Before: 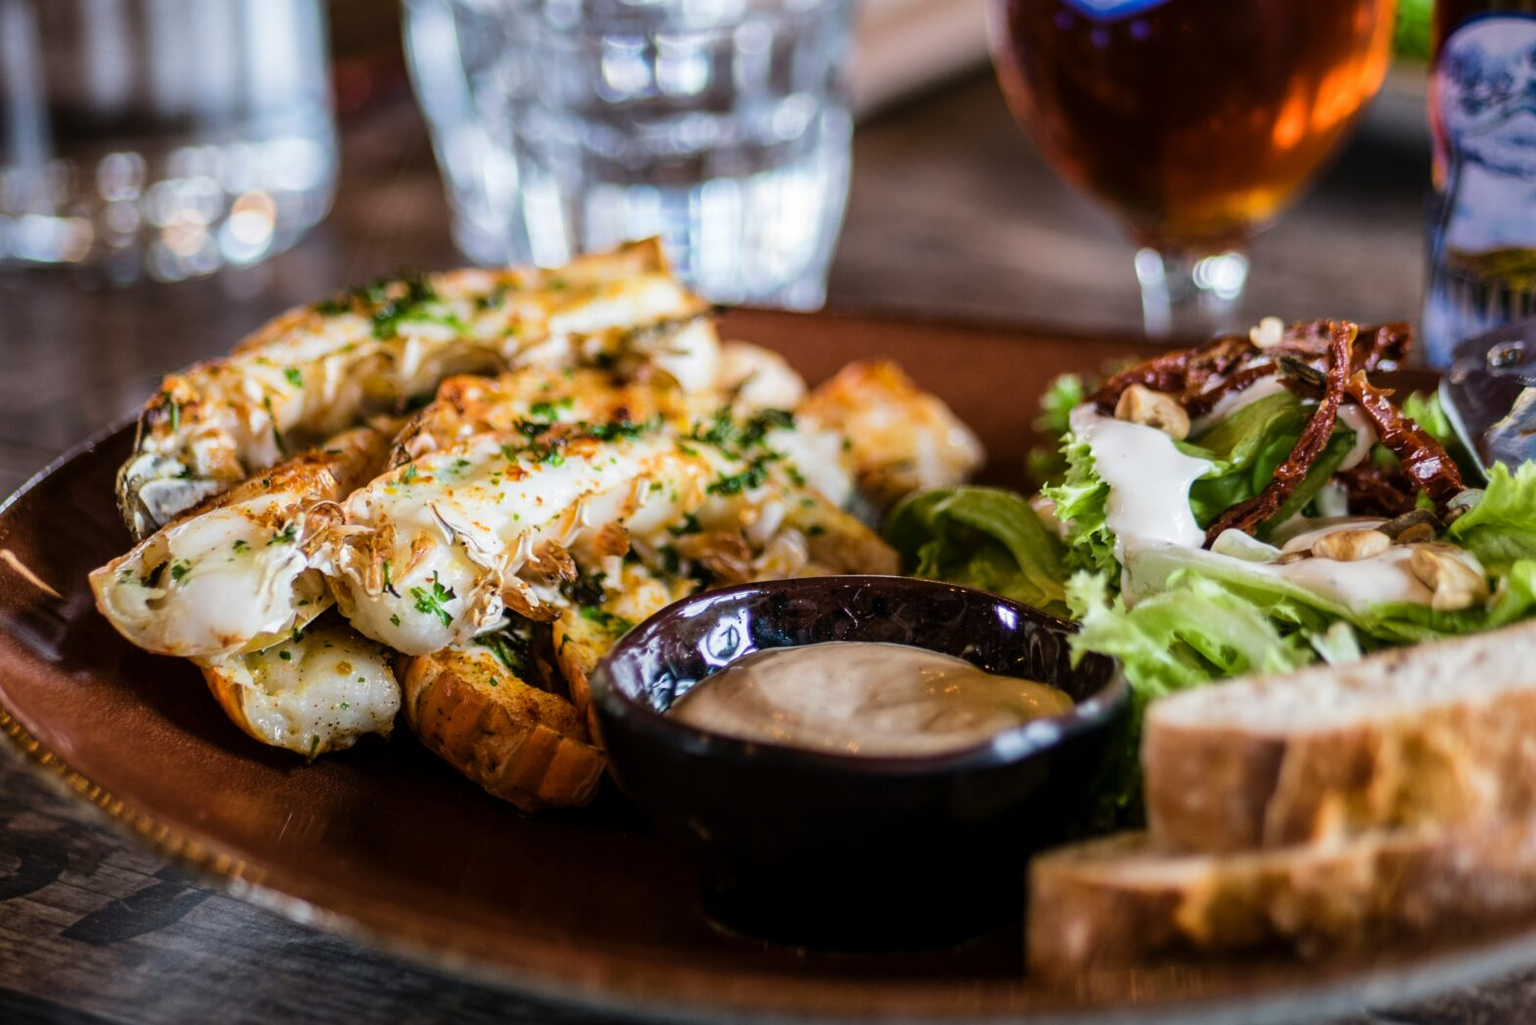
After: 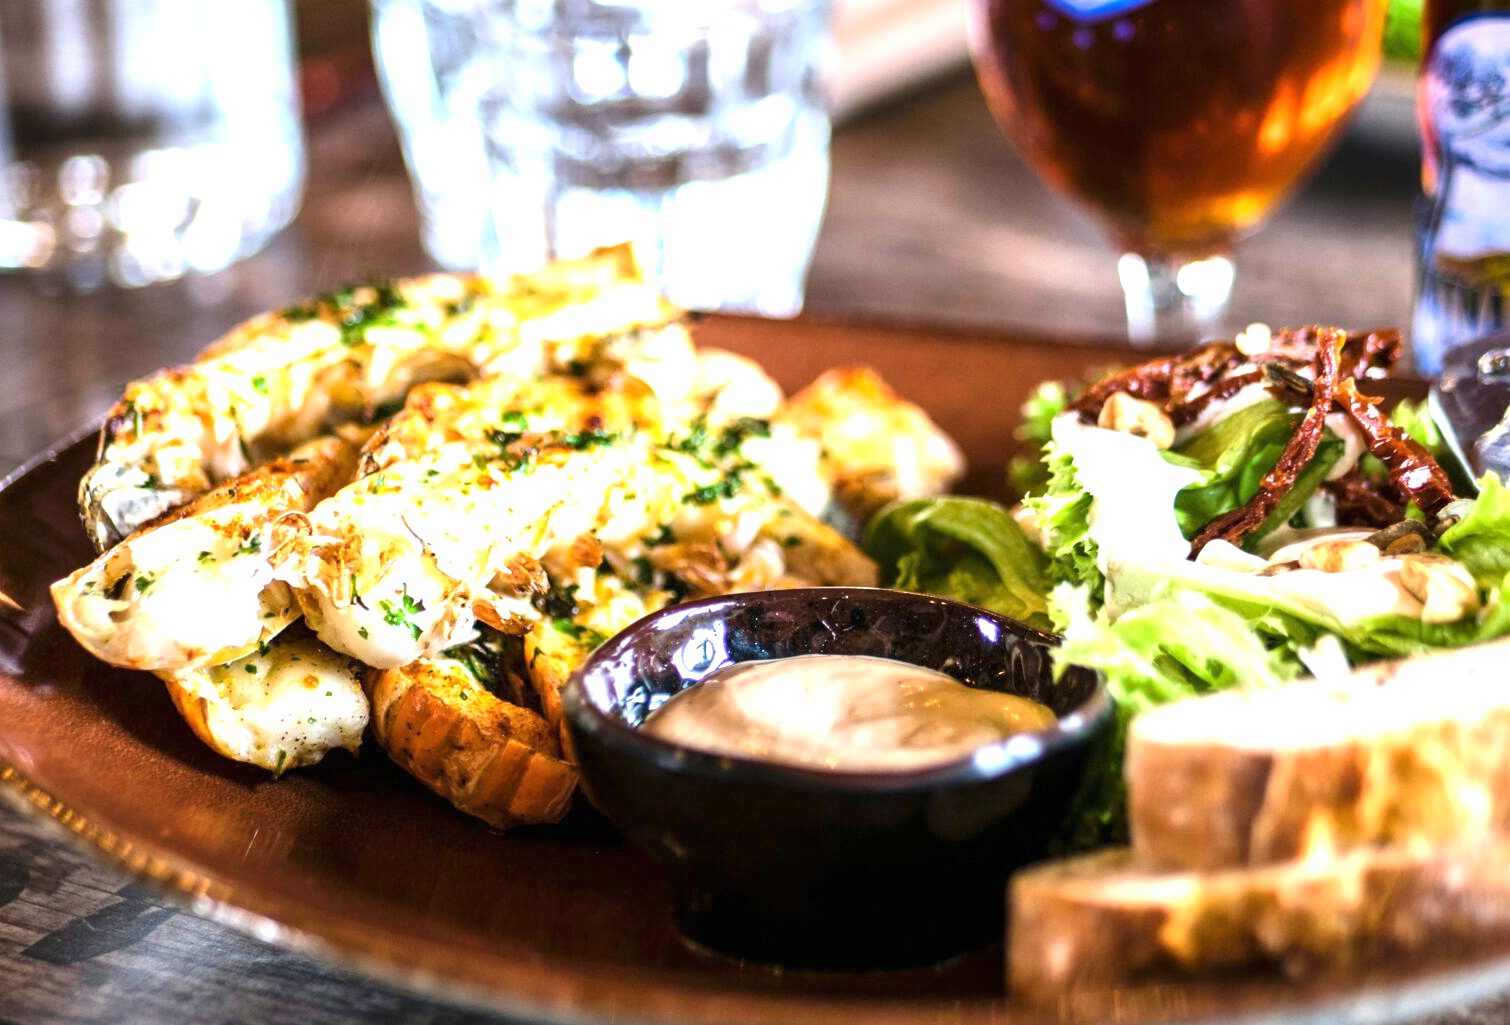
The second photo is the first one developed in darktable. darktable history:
exposure: black level correction 0, exposure 1.446 EV, compensate highlight preservation false
crop and rotate: left 2.593%, right 1.092%, bottom 1.933%
